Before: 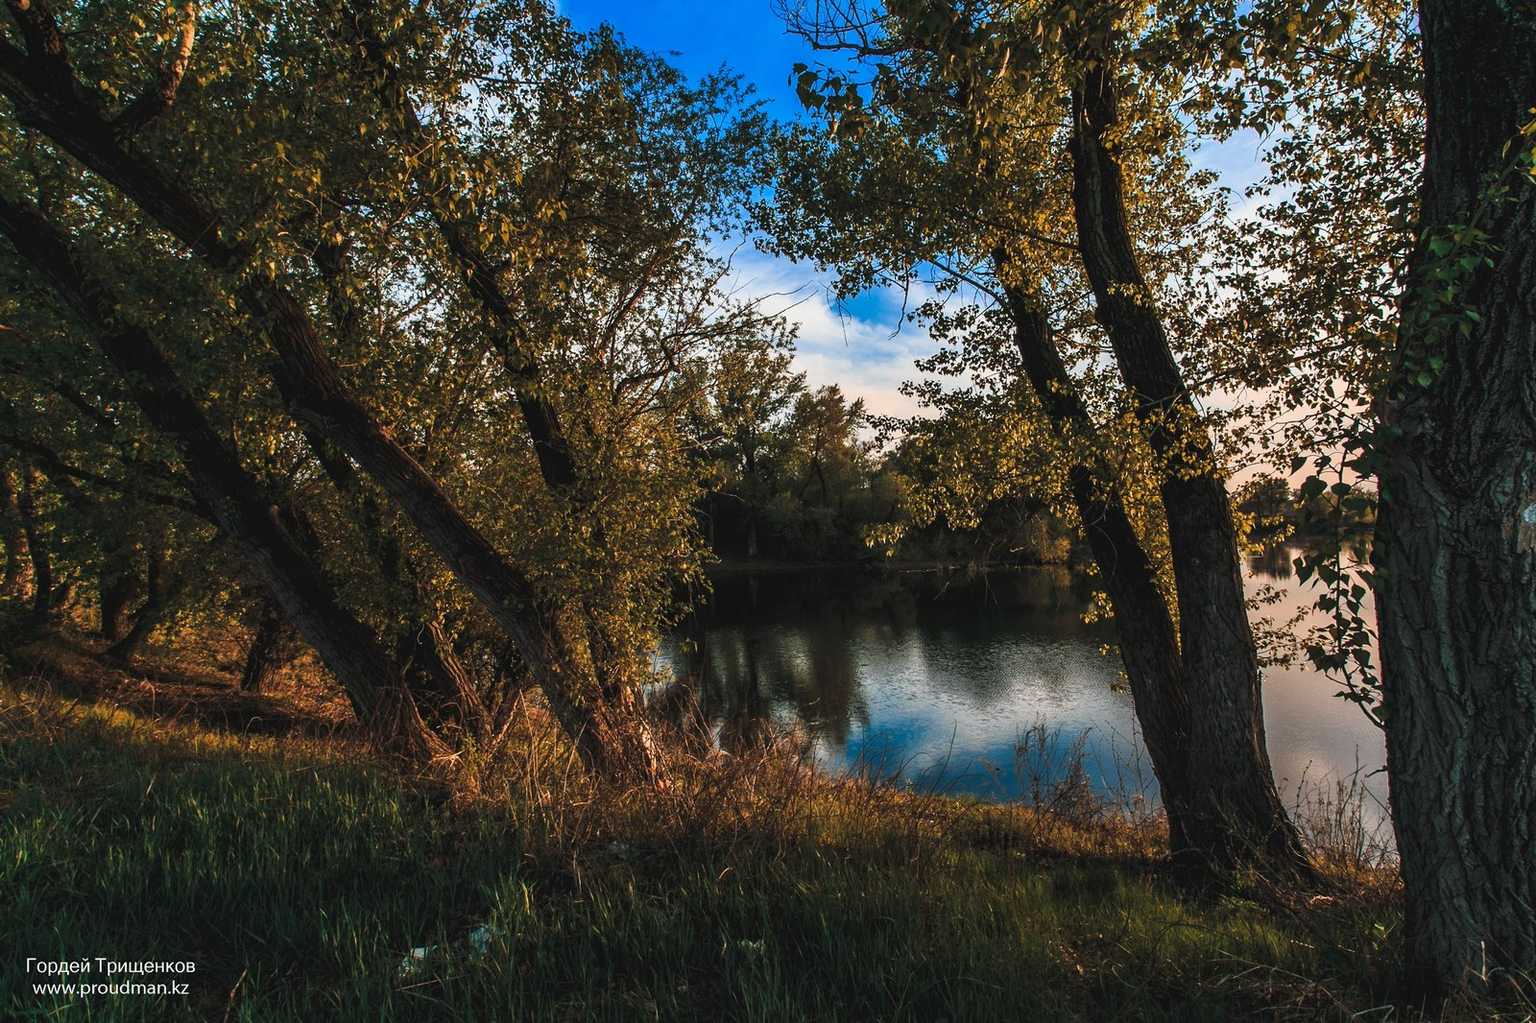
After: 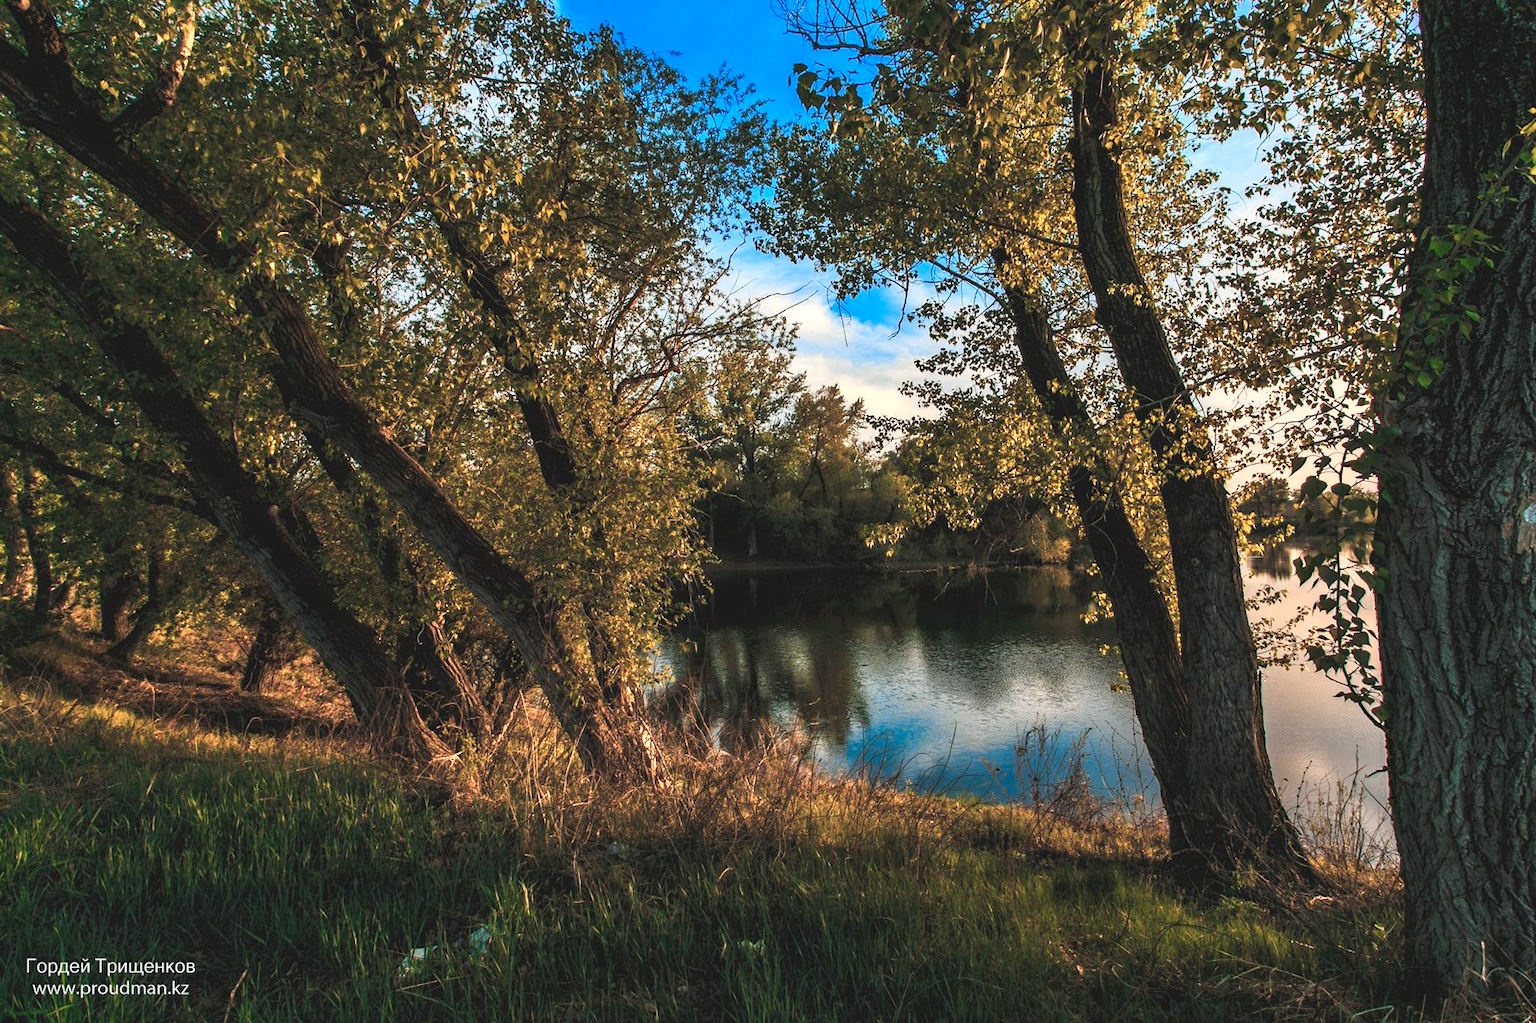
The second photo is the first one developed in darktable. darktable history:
haze removal: compatibility mode true, adaptive false
color zones: curves: ch0 [(0.099, 0.624) (0.257, 0.596) (0.384, 0.376) (0.529, 0.492) (0.697, 0.564) (0.768, 0.532) (0.908, 0.644)]; ch1 [(0.112, 0.564) (0.254, 0.612) (0.432, 0.676) (0.592, 0.456) (0.743, 0.684) (0.888, 0.536)]; ch2 [(0.25, 0.5) (0.469, 0.36) (0.75, 0.5)]
contrast brightness saturation: brightness 0.151
color balance rgb: linear chroma grading › shadows -2.205%, linear chroma grading › highlights -14.09%, linear chroma grading › global chroma -9.34%, linear chroma grading › mid-tones -10.322%, perceptual saturation grading › global saturation 14.818%, global vibrance 20%
